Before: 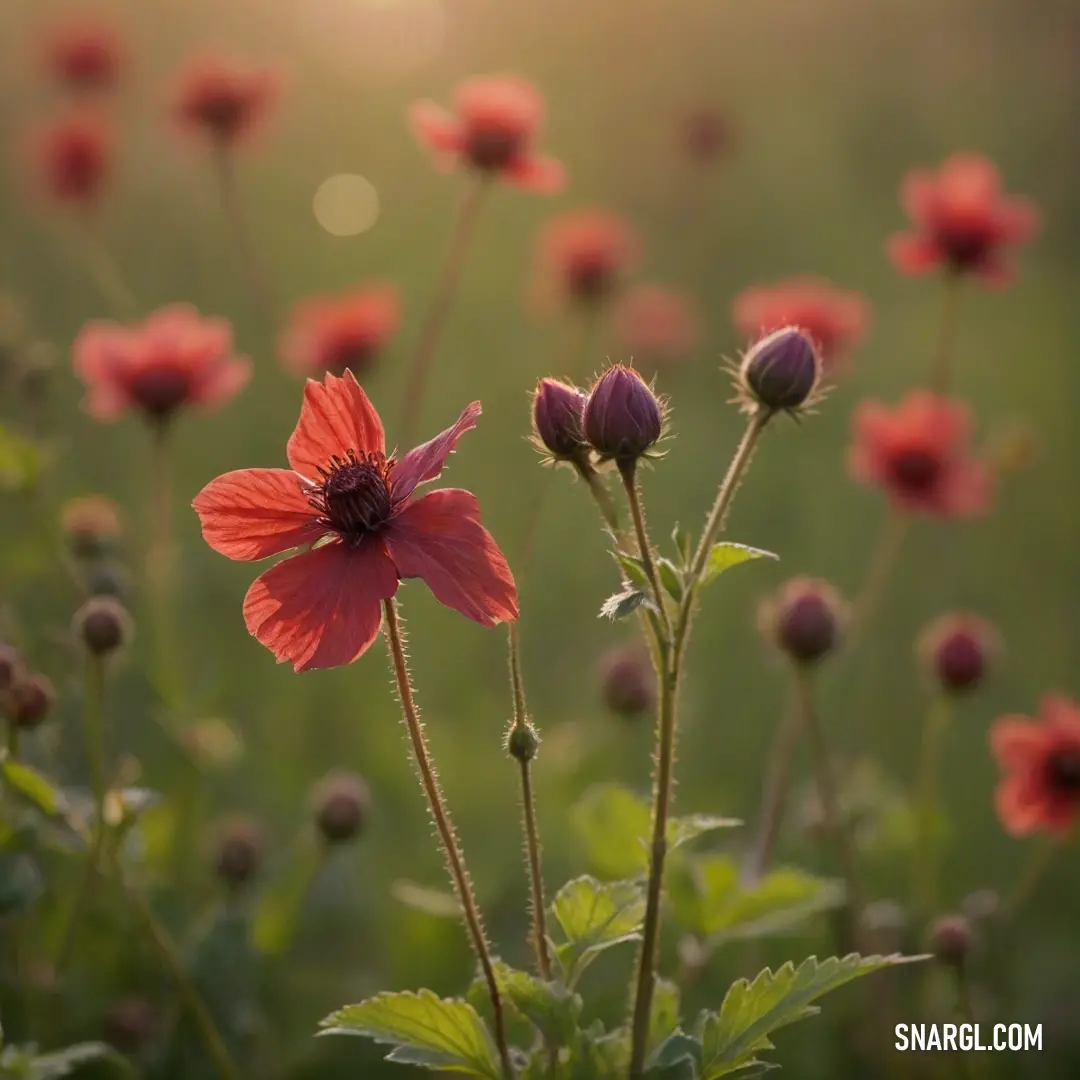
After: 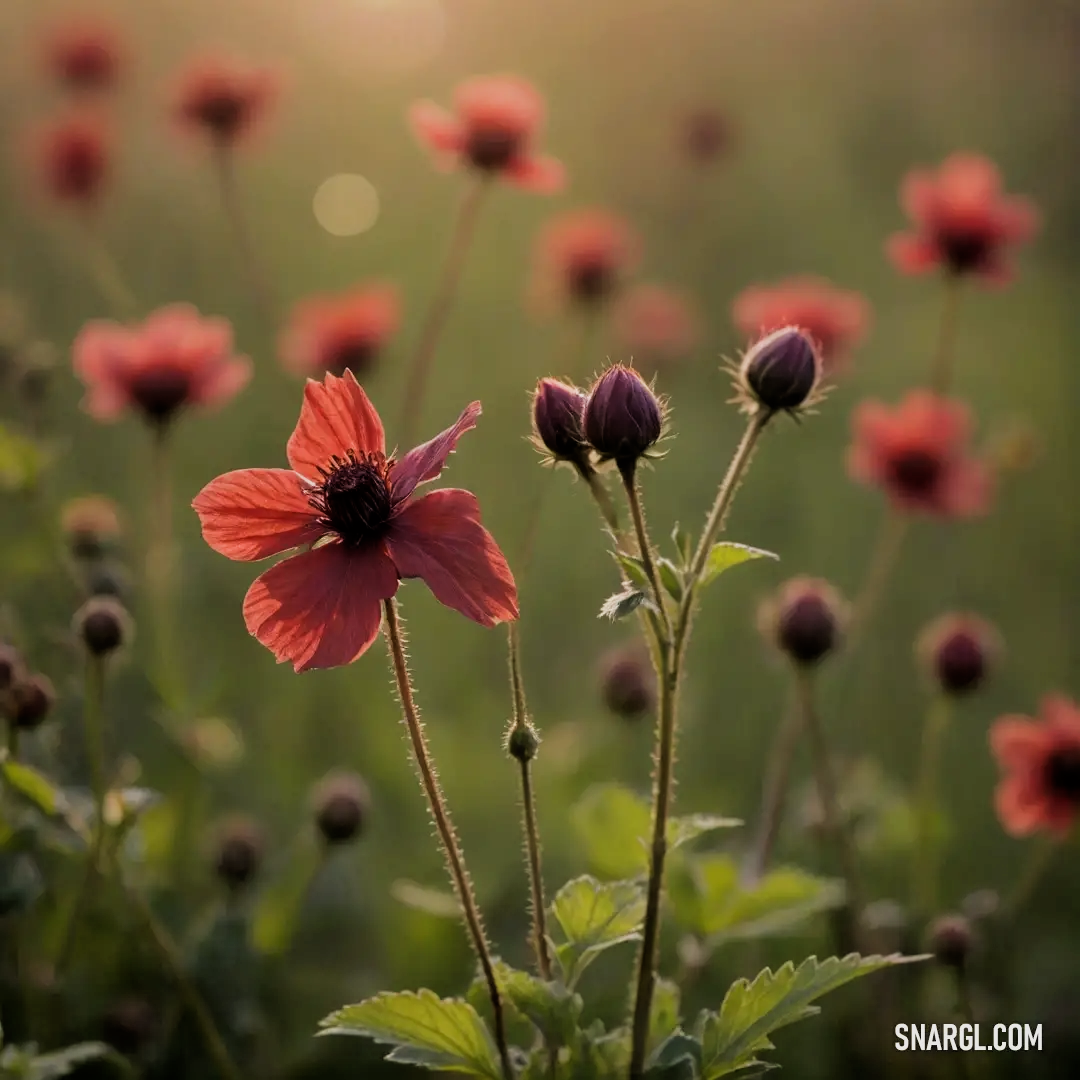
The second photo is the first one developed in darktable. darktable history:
filmic rgb: black relative exposure -5.03 EV, white relative exposure 3.56 EV, hardness 3.18, contrast 1.191, highlights saturation mix -49.94%
